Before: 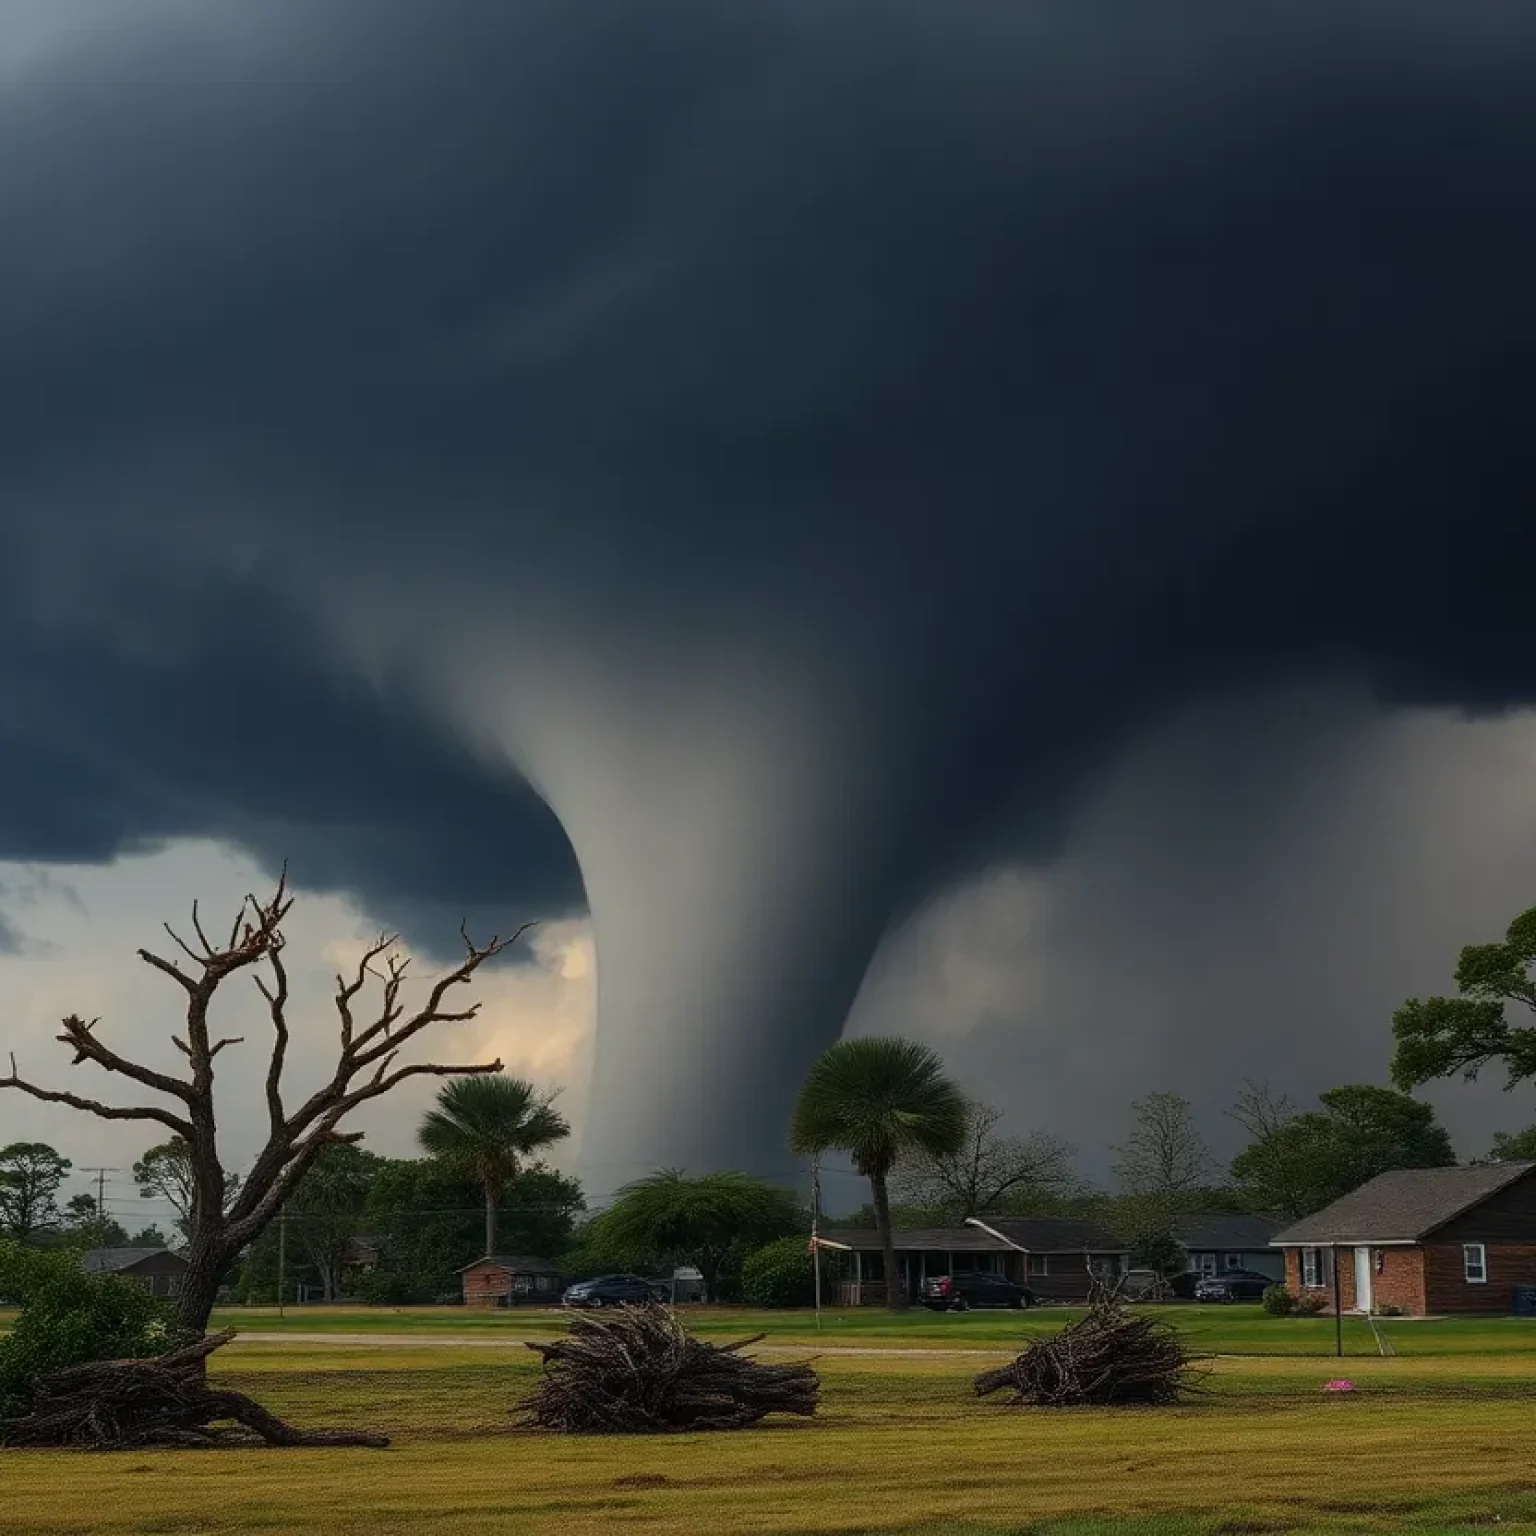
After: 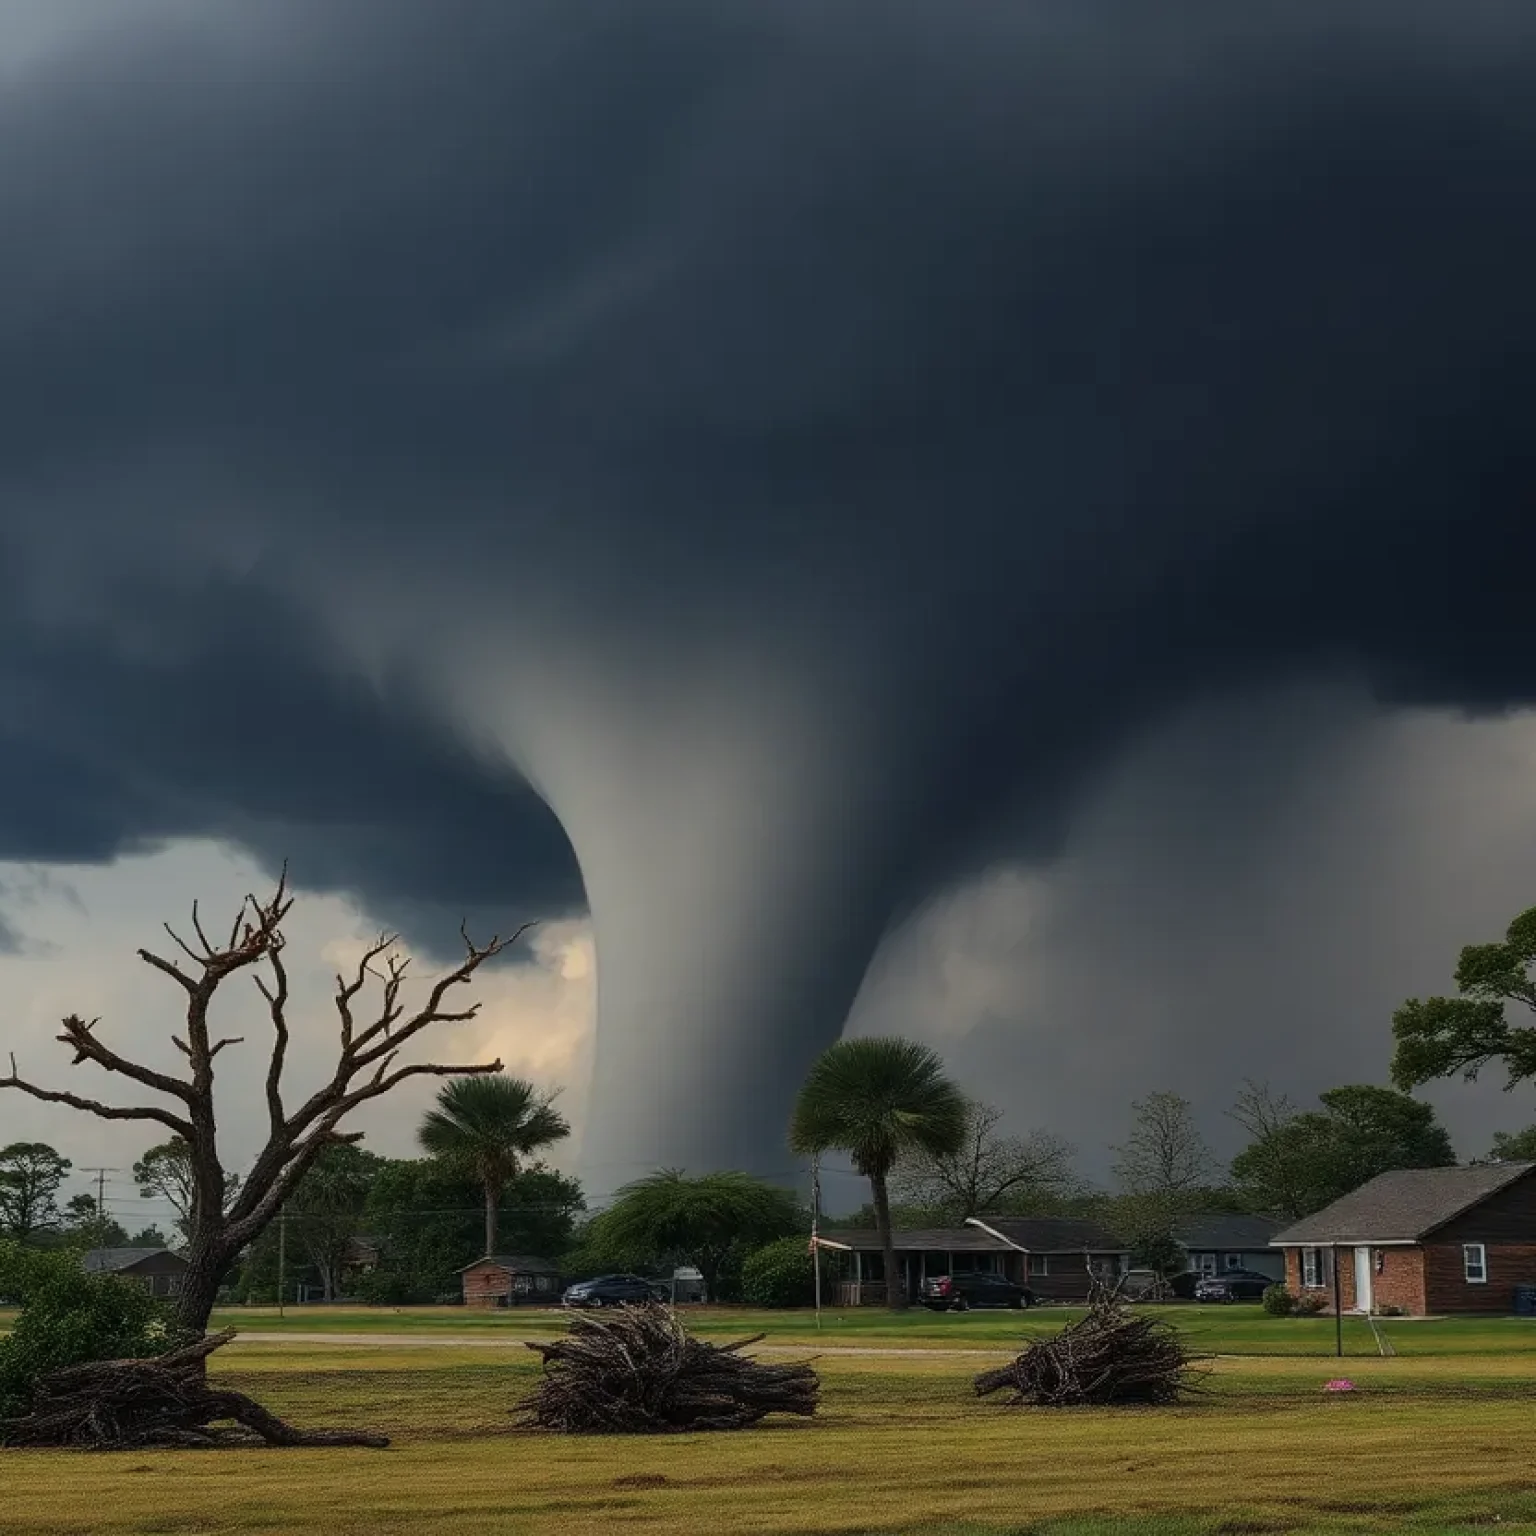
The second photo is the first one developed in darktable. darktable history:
contrast brightness saturation: saturation -0.083
shadows and highlights: shadows 31.52, highlights -31.69, soften with gaussian
